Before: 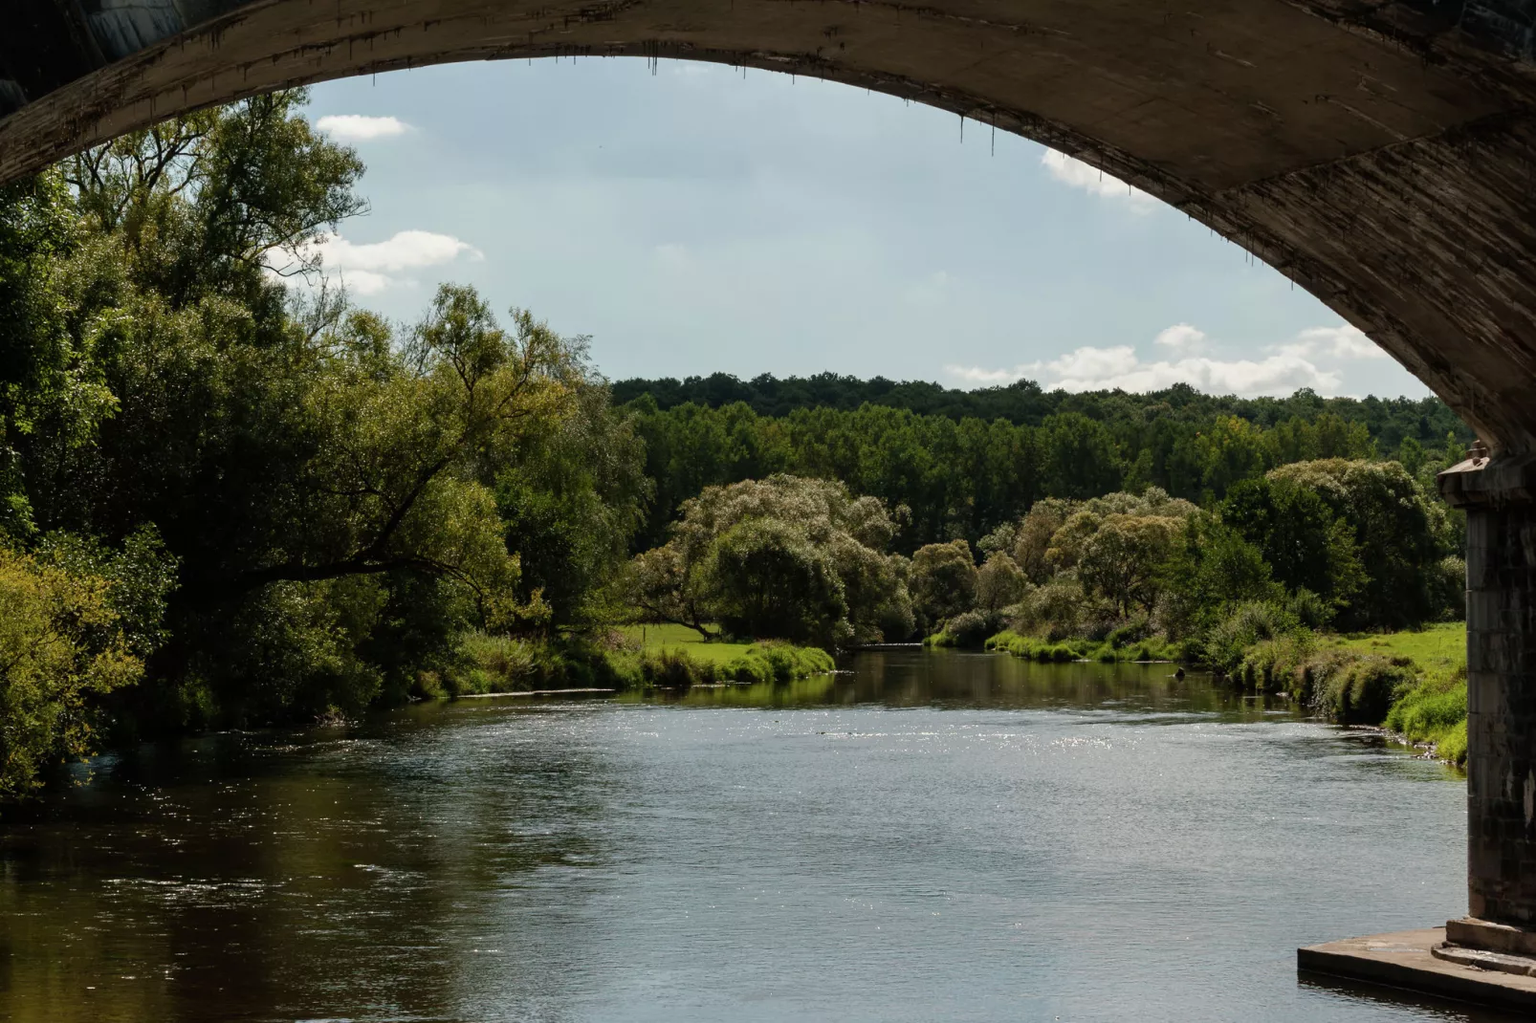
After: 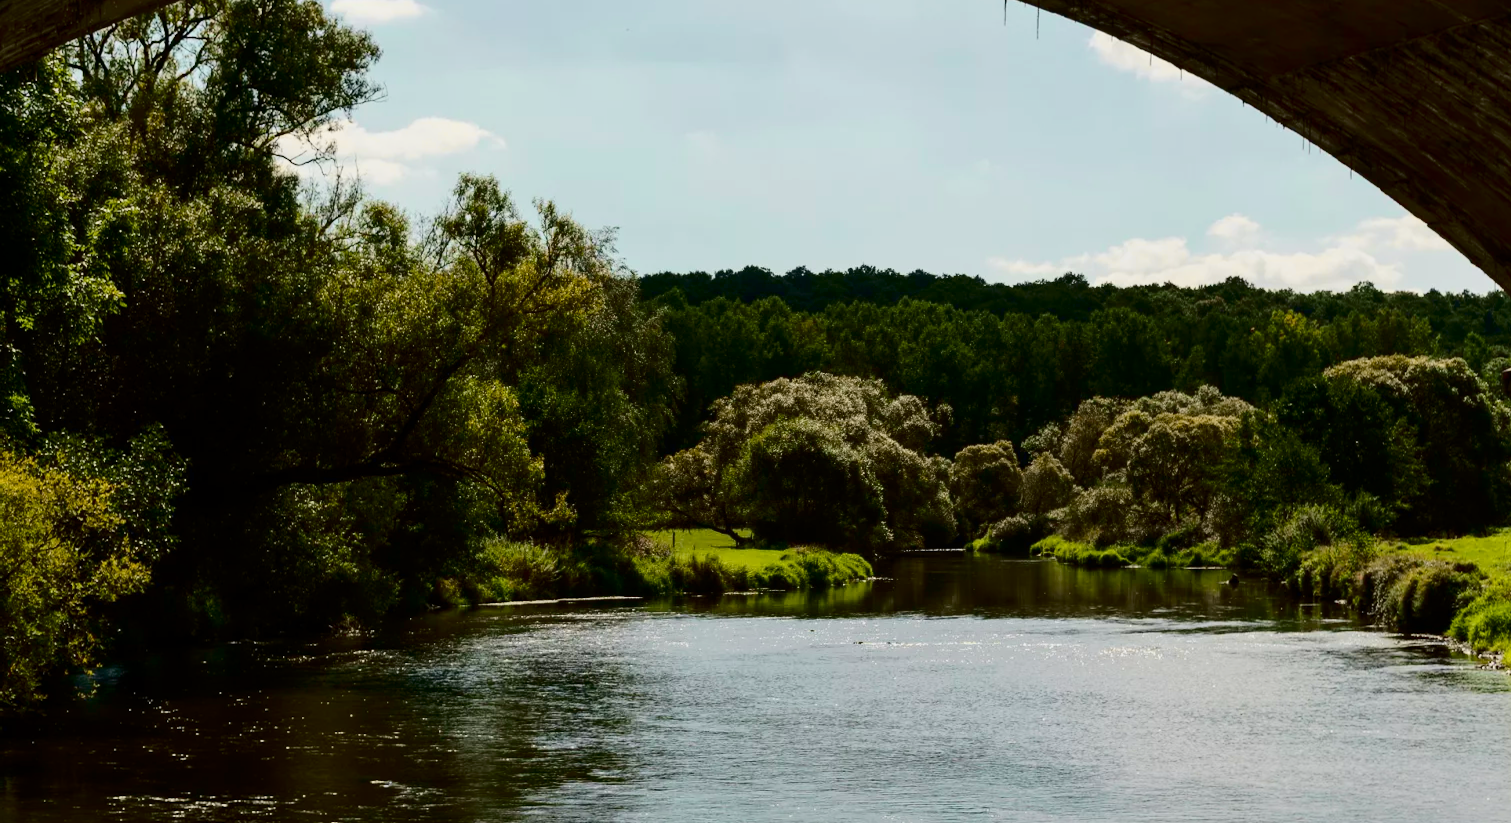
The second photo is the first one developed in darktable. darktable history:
contrast brightness saturation: contrast 0.282
tone curve: curves: ch0 [(0.003, 0) (0.066, 0.031) (0.163, 0.112) (0.264, 0.238) (0.395, 0.421) (0.517, 0.56) (0.684, 0.734) (0.791, 0.814) (1, 1)]; ch1 [(0, 0) (0.164, 0.115) (0.337, 0.332) (0.39, 0.398) (0.464, 0.461) (0.501, 0.5) (0.507, 0.5) (0.534, 0.532) (0.577, 0.59) (0.652, 0.681) (0.733, 0.749) (0.811, 0.796) (1, 1)]; ch2 [(0, 0) (0.337, 0.382) (0.464, 0.476) (0.501, 0.502) (0.527, 0.54) (0.551, 0.565) (0.6, 0.59) (0.687, 0.675) (1, 1)], color space Lab, independent channels, preserve colors none
crop and rotate: angle 0.047°, top 11.611%, right 5.789%, bottom 11.317%
color balance rgb: power › hue 63.12°, perceptual saturation grading › global saturation 30.946%, perceptual brilliance grading › global brilliance 2.261%, perceptual brilliance grading › highlights -3.924%, contrast -10.469%
